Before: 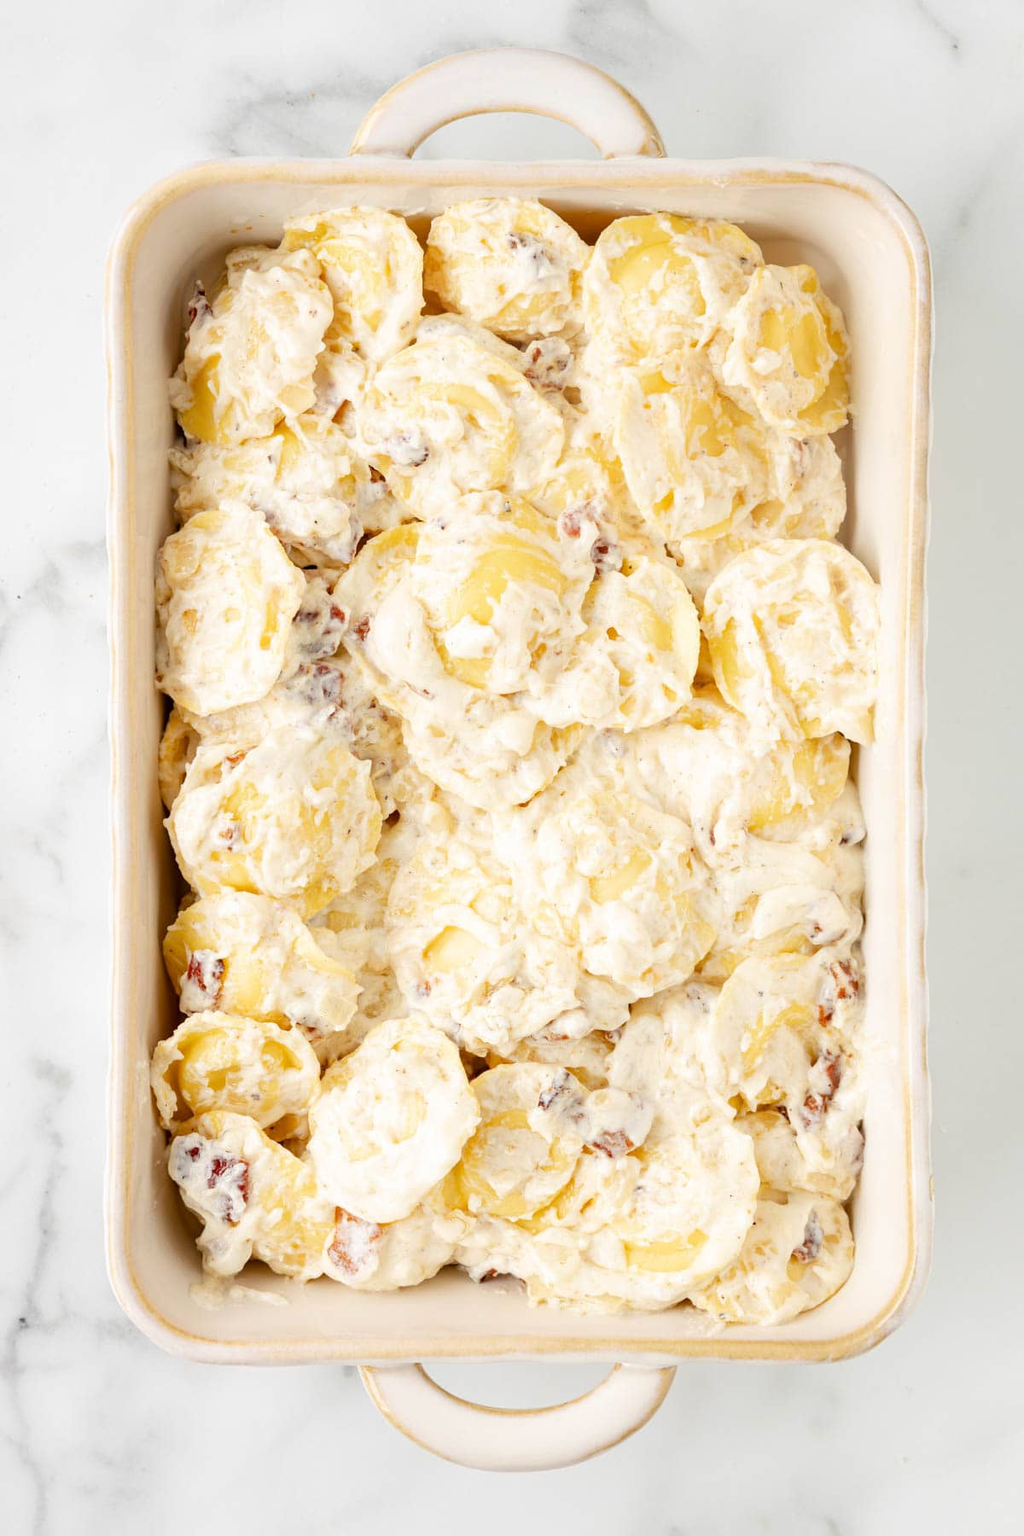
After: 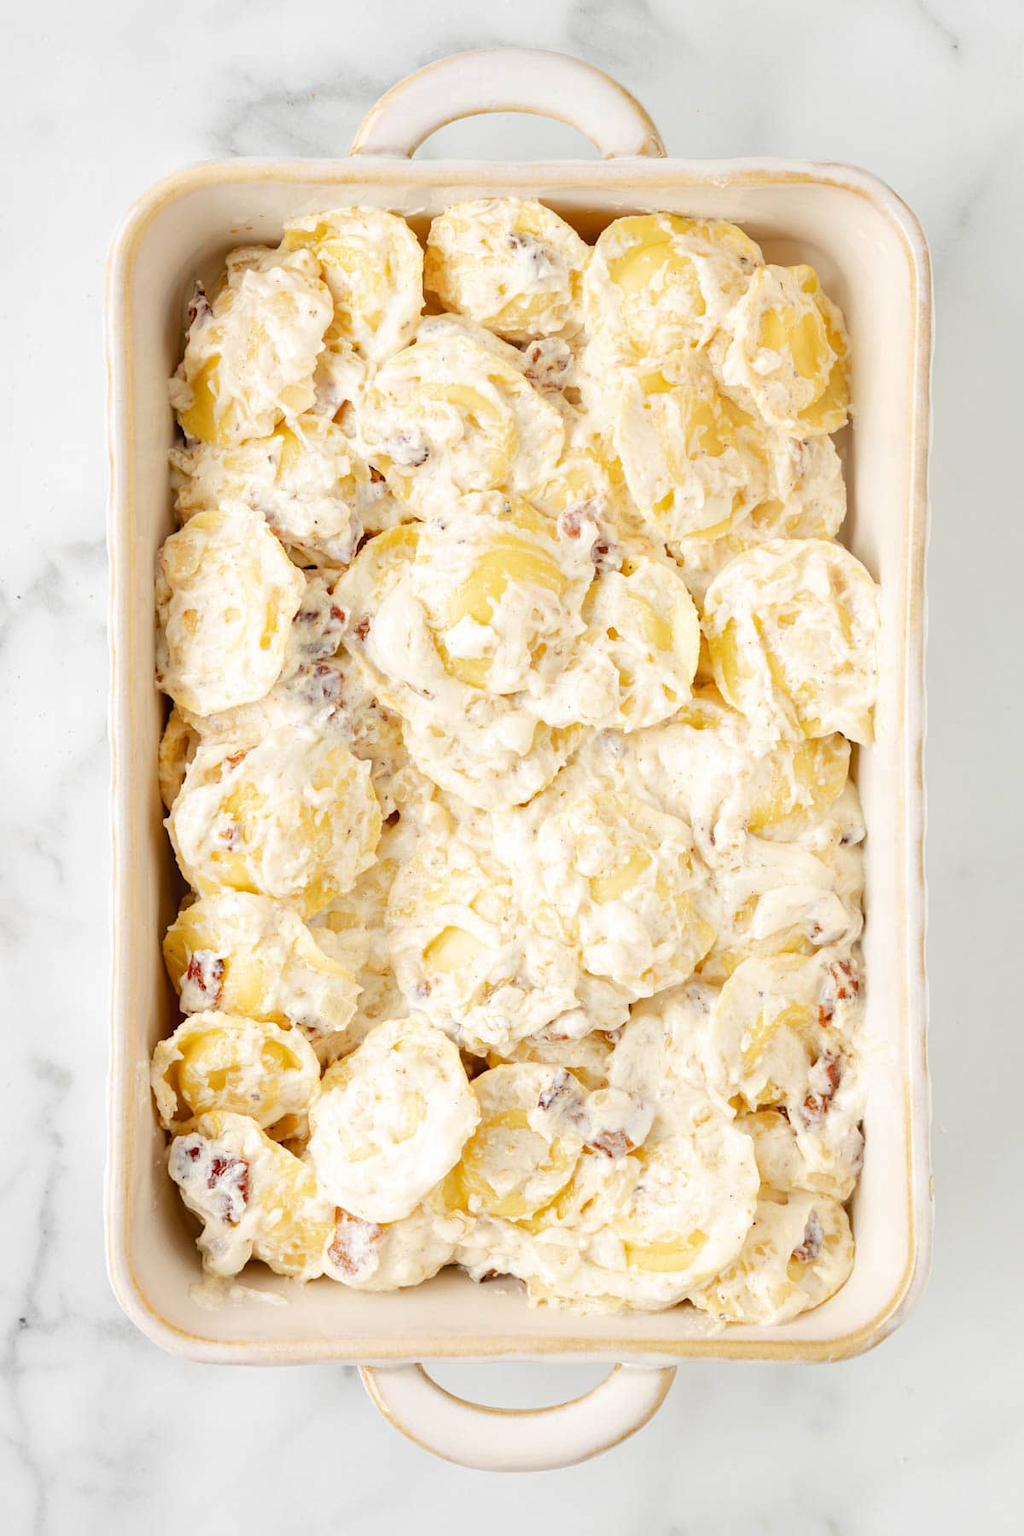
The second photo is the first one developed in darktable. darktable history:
shadows and highlights: shadows 62.19, white point adjustment 0.464, highlights -34.69, compress 83.66%
